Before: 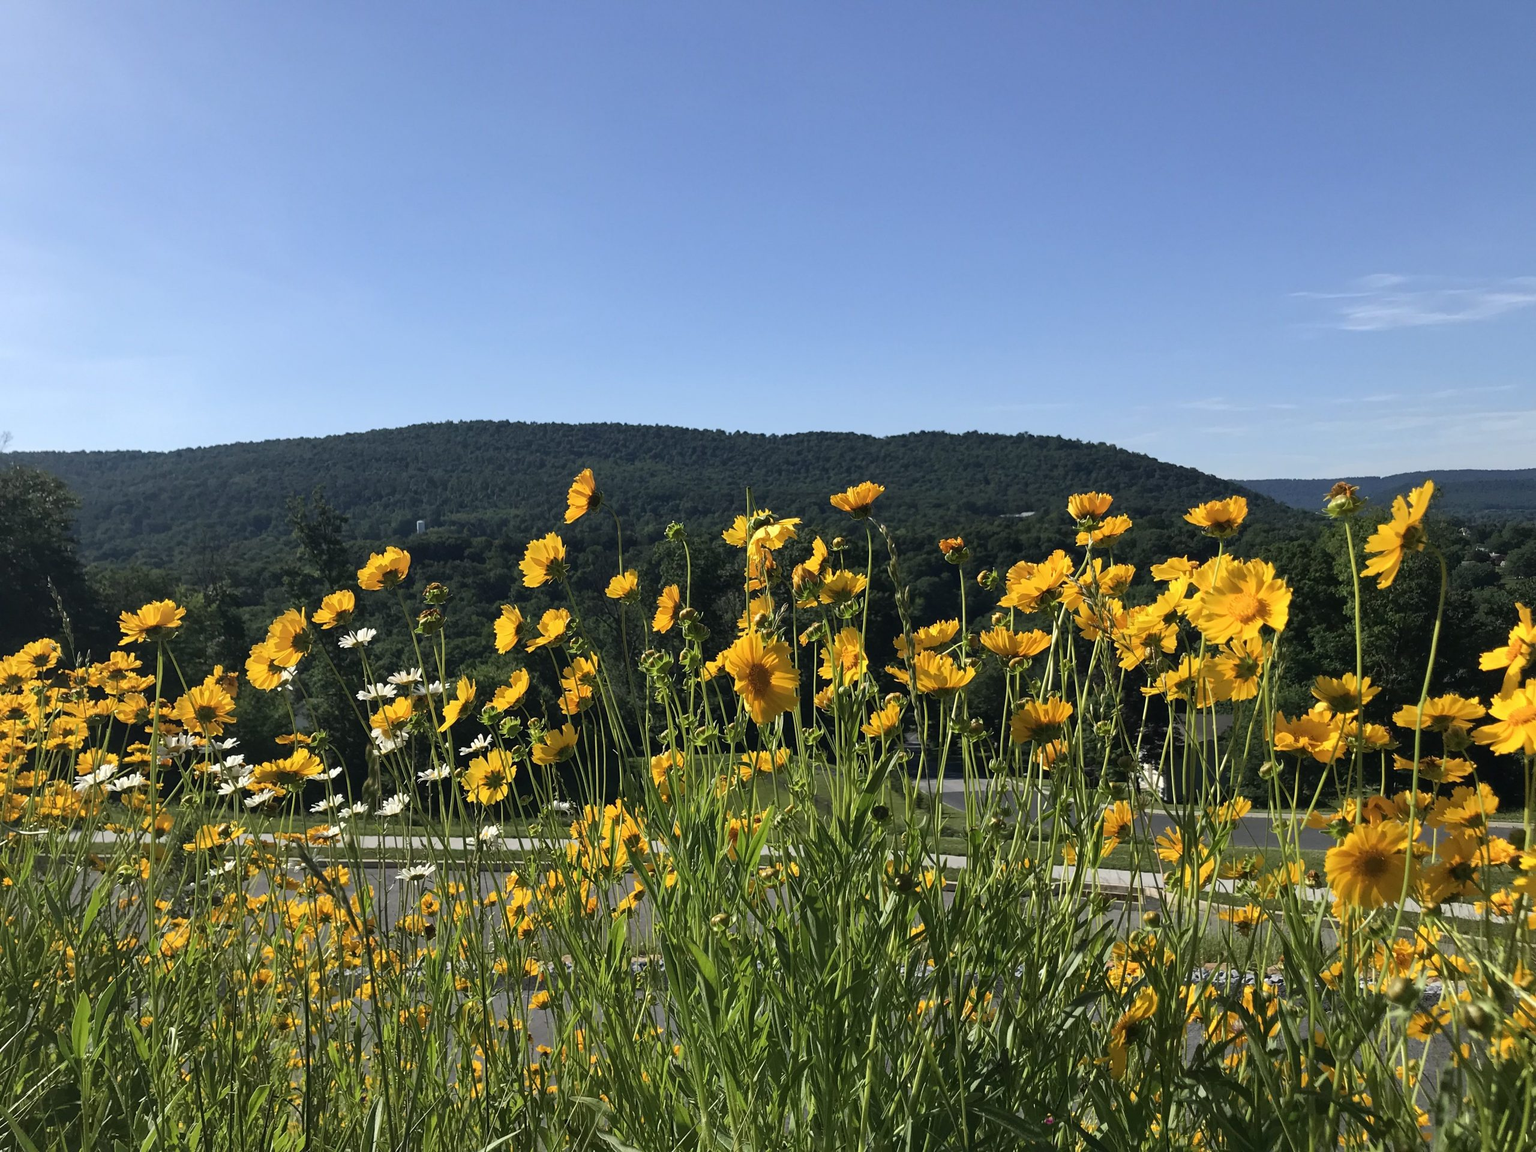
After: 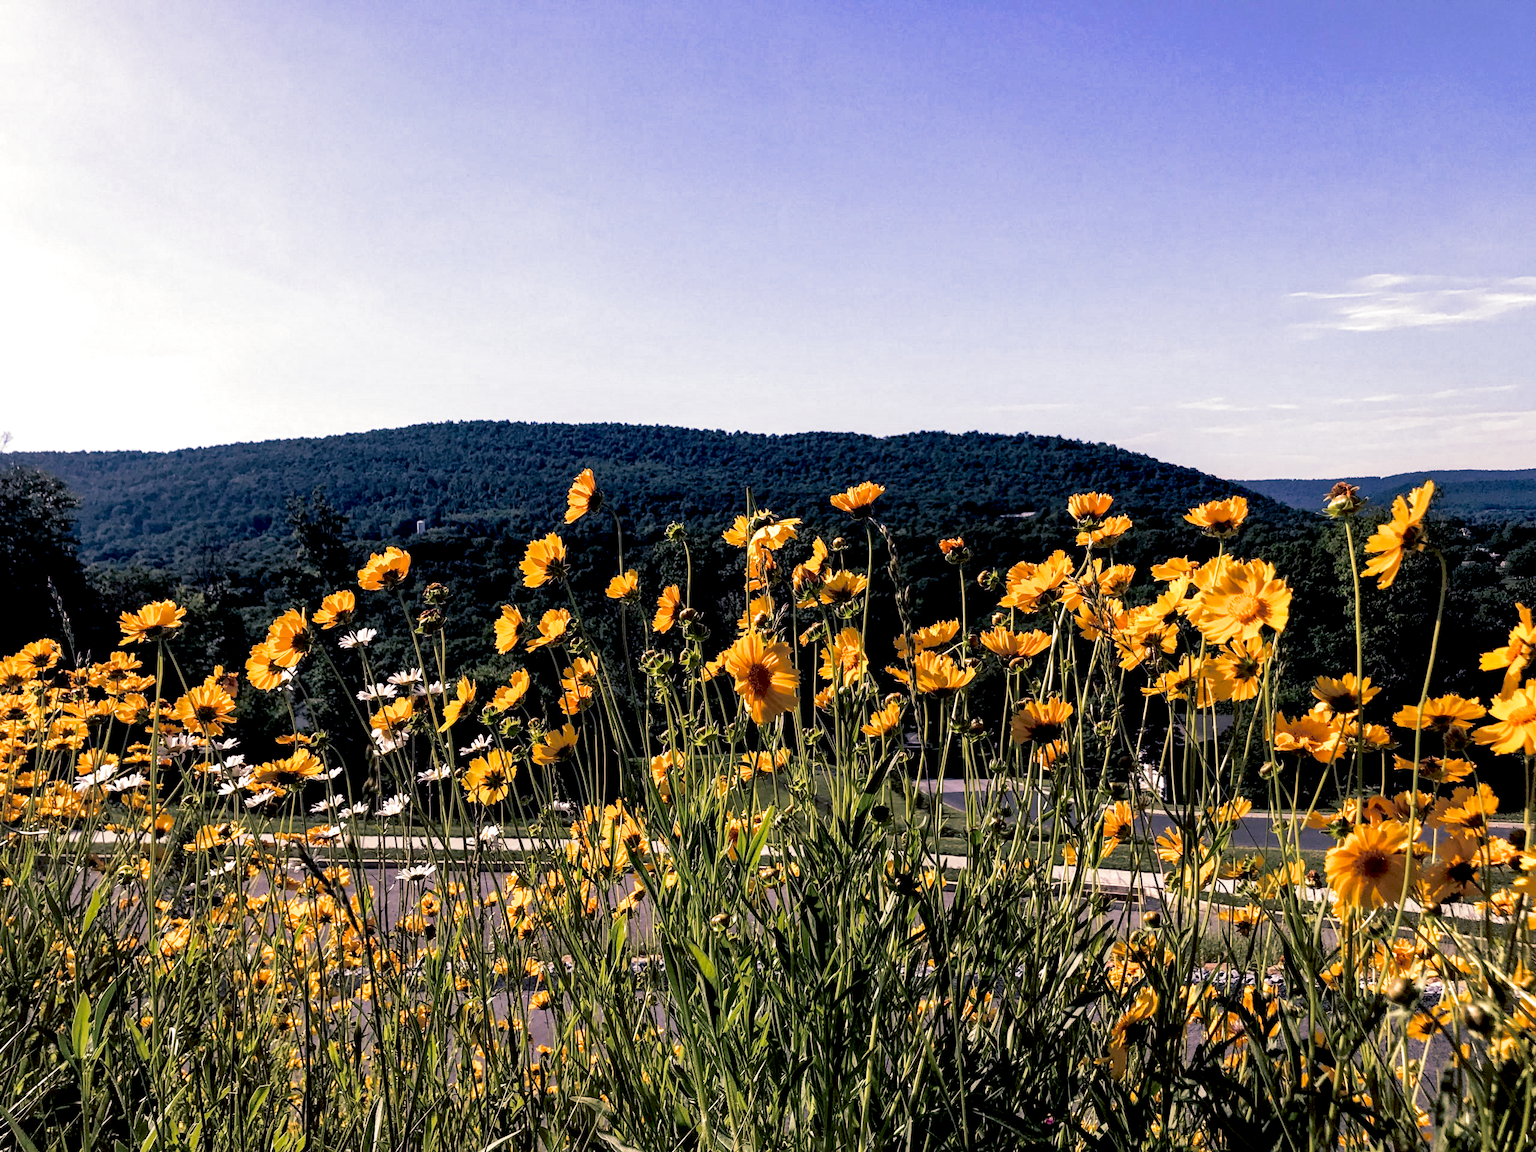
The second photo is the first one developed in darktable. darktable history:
local contrast: detail 130%
white balance: red 1.188, blue 1.11
split-toning: shadows › hue 216°, shadows › saturation 1, highlights › hue 57.6°, balance -33.4
exposure: black level correction 0.031, exposure 0.304 EV, compensate highlight preservation false
